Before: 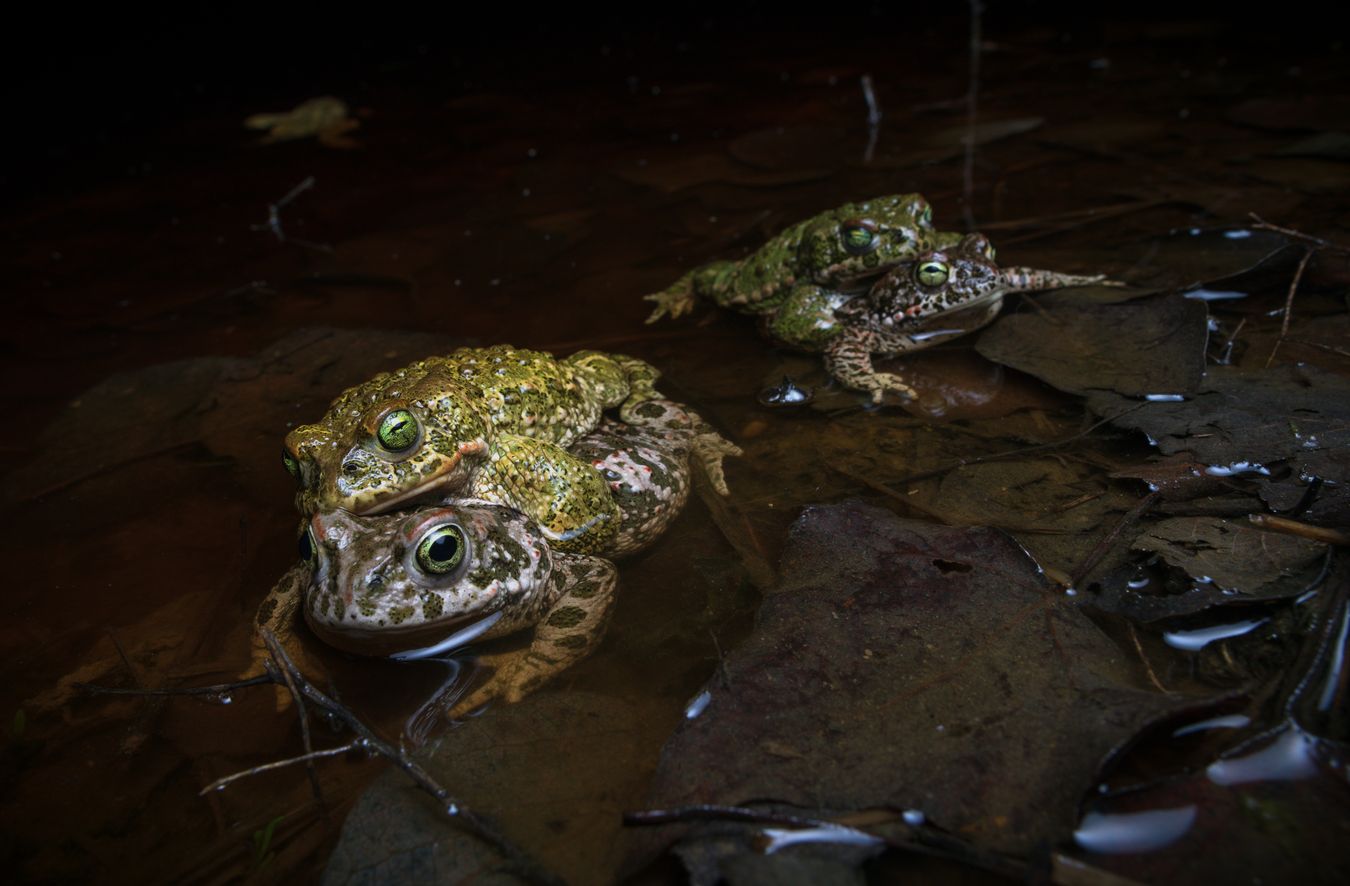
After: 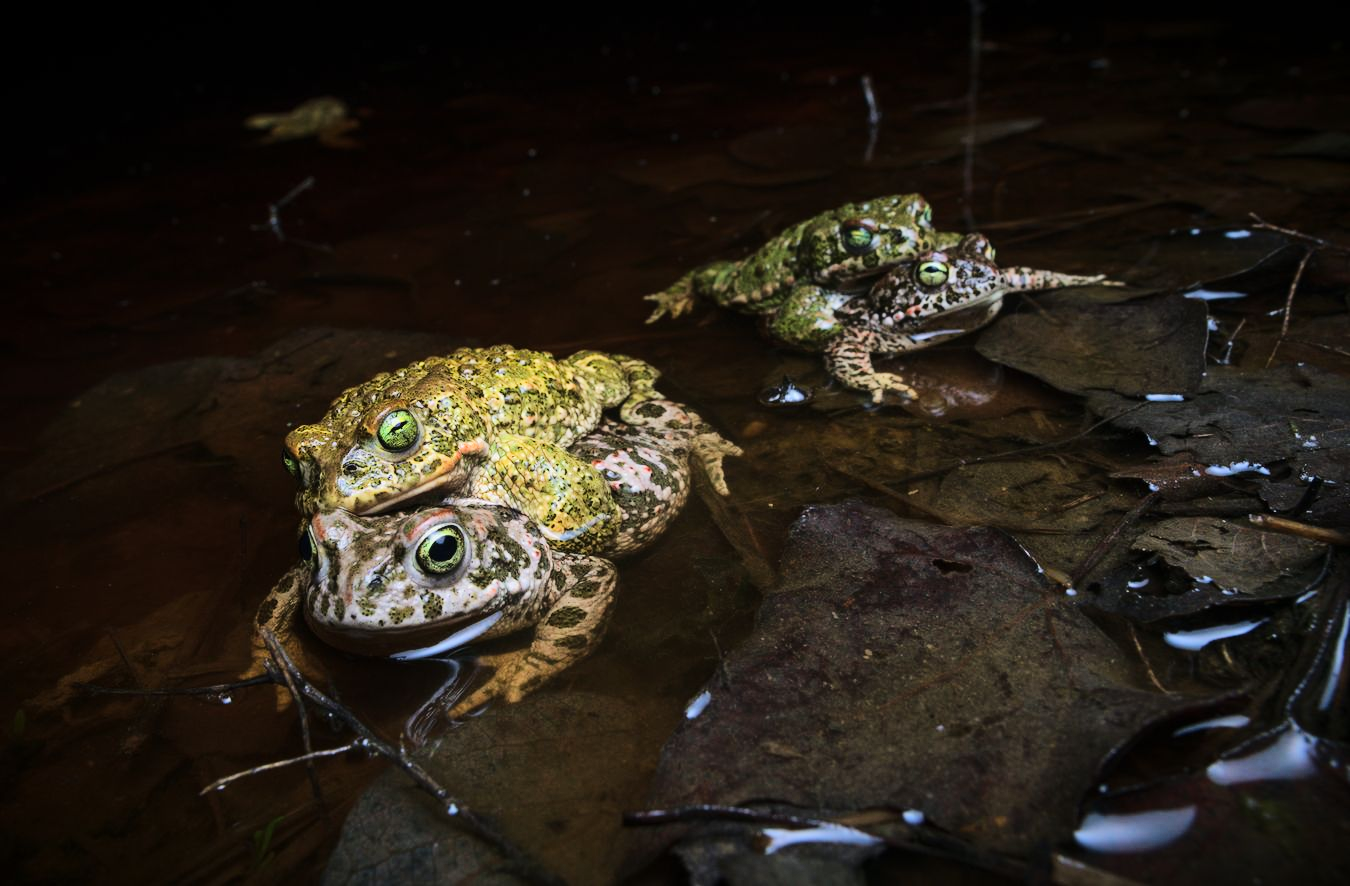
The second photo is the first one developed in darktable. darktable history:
tone equalizer: -7 EV 0.148 EV, -6 EV 0.588 EV, -5 EV 1.15 EV, -4 EV 1.34 EV, -3 EV 1.18 EV, -2 EV 0.6 EV, -1 EV 0.168 EV, edges refinement/feathering 500, mask exposure compensation -1.57 EV, preserve details no
